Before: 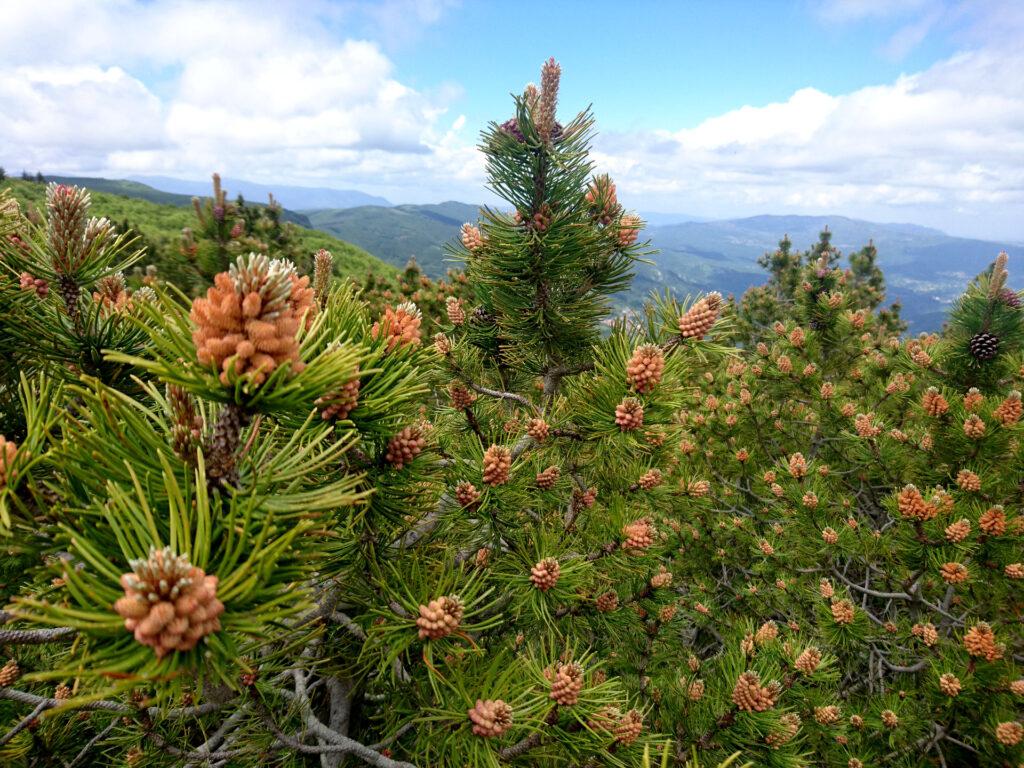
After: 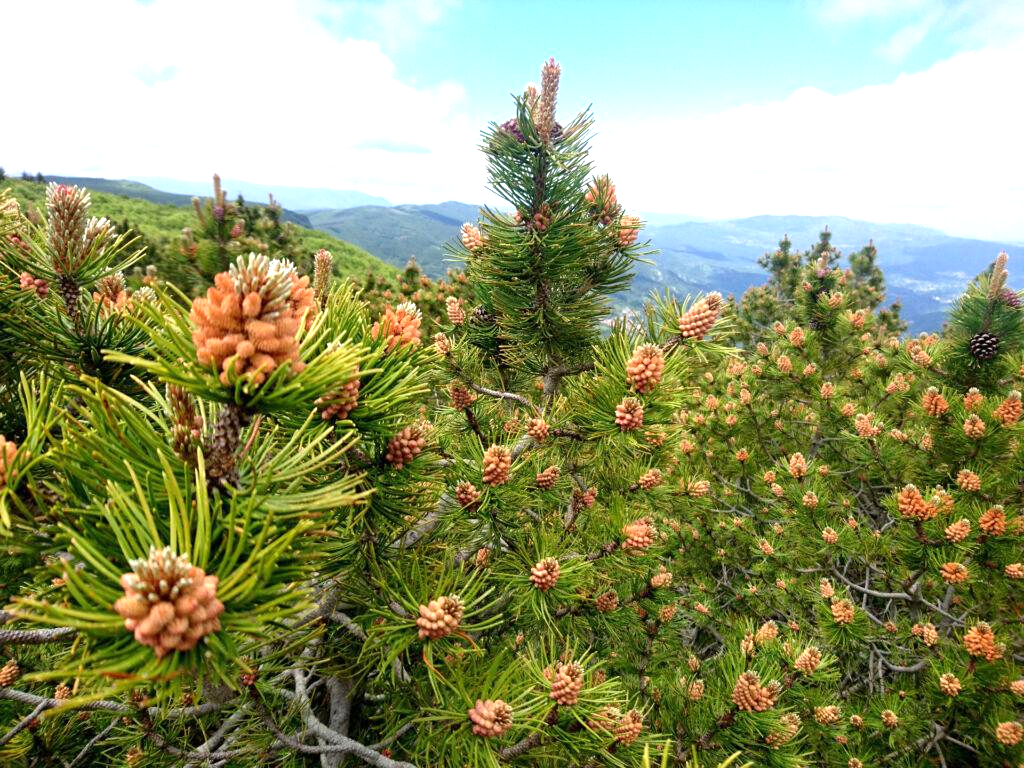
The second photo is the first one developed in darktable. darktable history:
exposure: exposure 0.766 EV, compensate exposure bias true, compensate highlight preservation false
